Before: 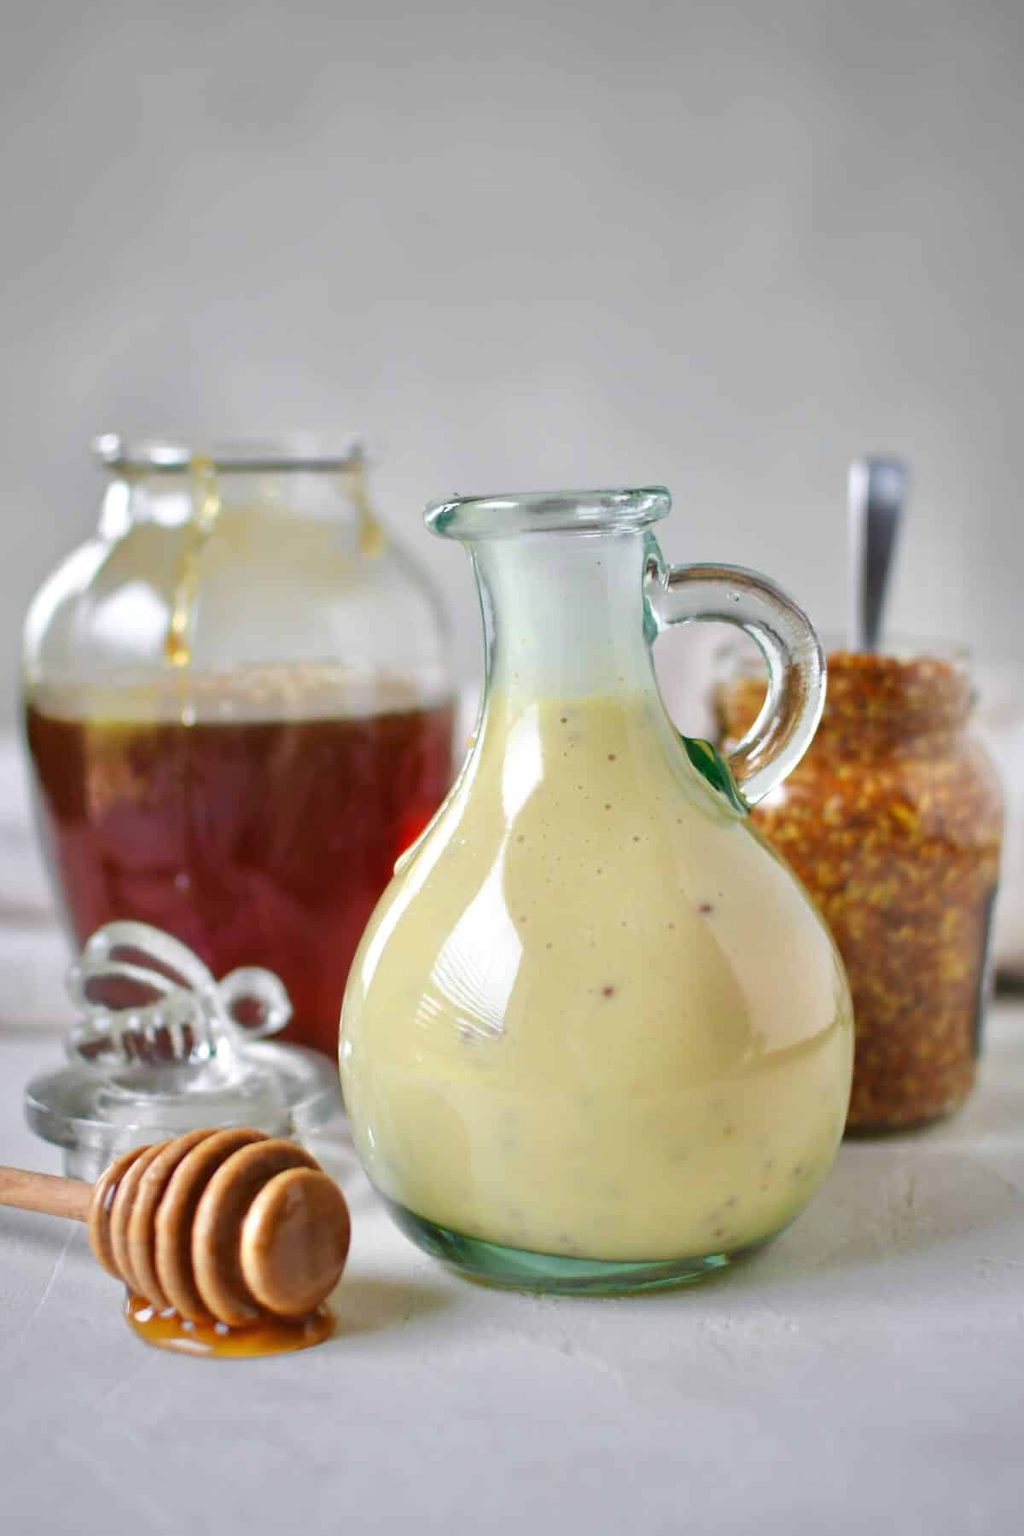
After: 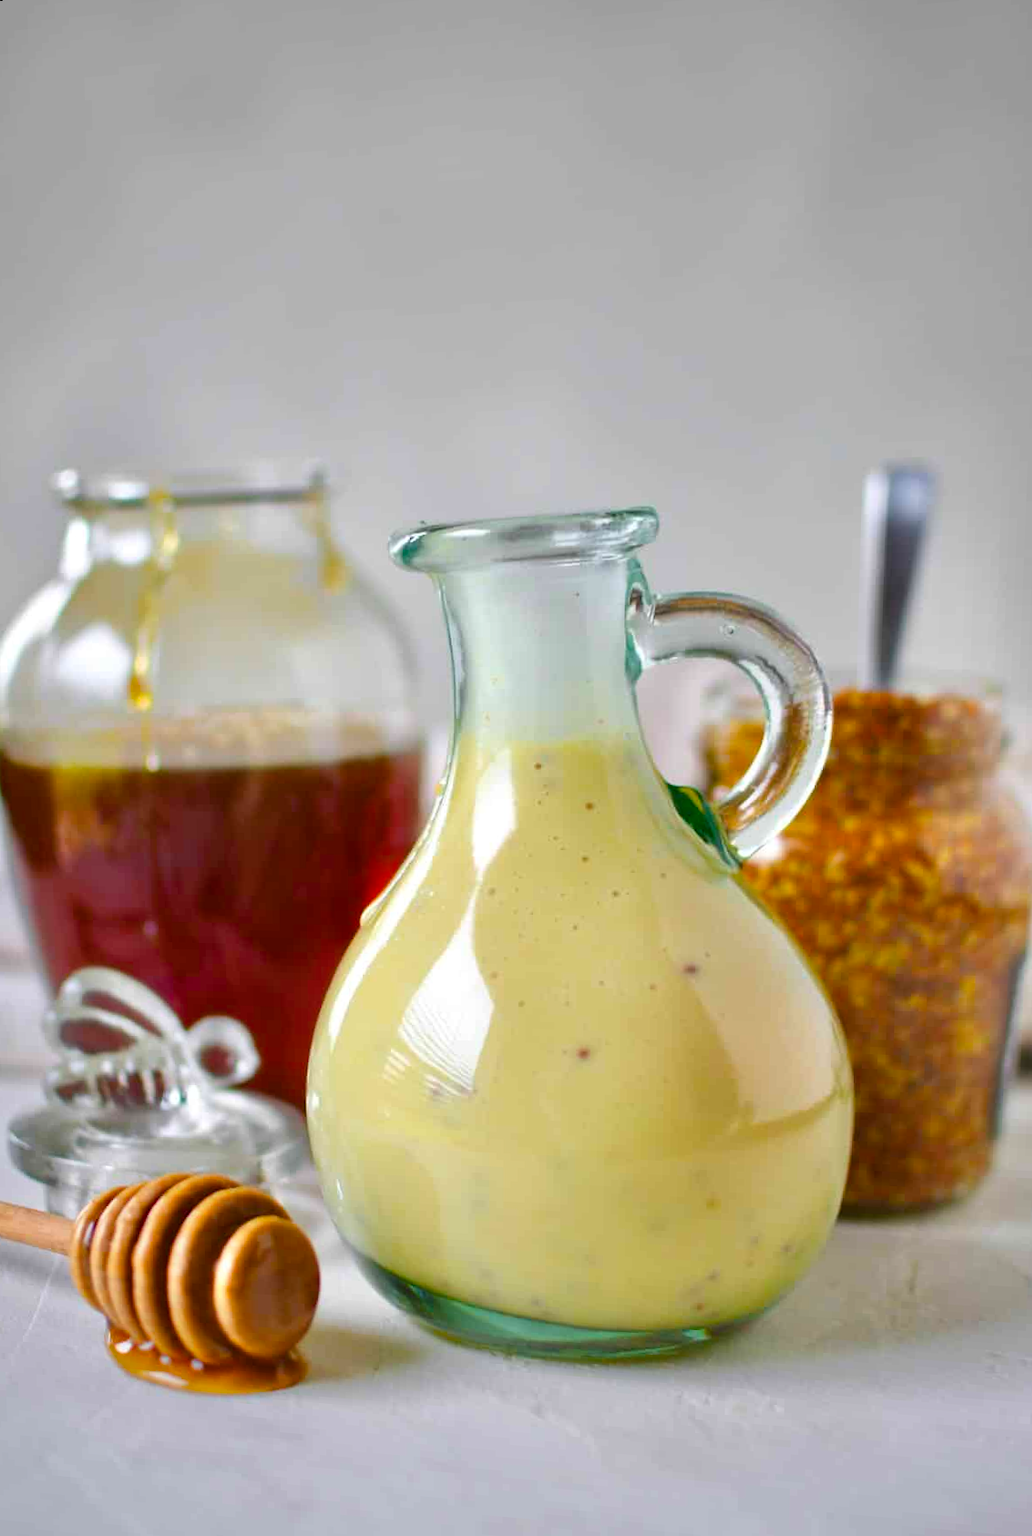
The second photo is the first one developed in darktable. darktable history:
rotate and perspective: rotation 0.062°, lens shift (vertical) 0.115, lens shift (horizontal) -0.133, crop left 0.047, crop right 0.94, crop top 0.061, crop bottom 0.94
color balance rgb: perceptual saturation grading › global saturation 30%, global vibrance 20%
